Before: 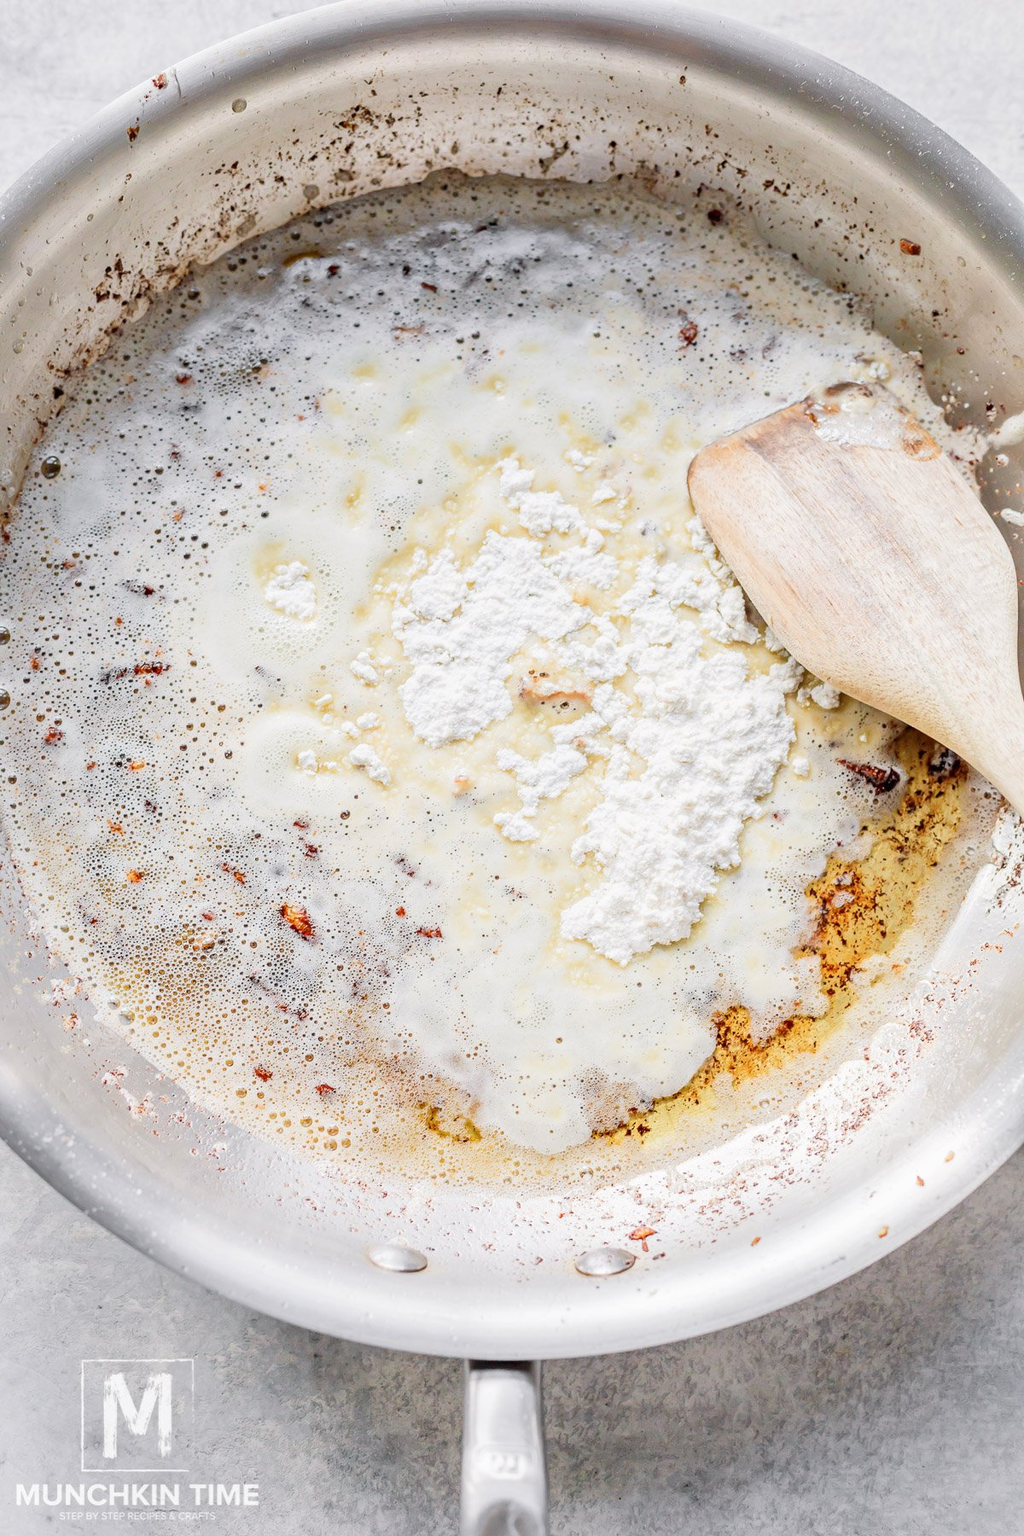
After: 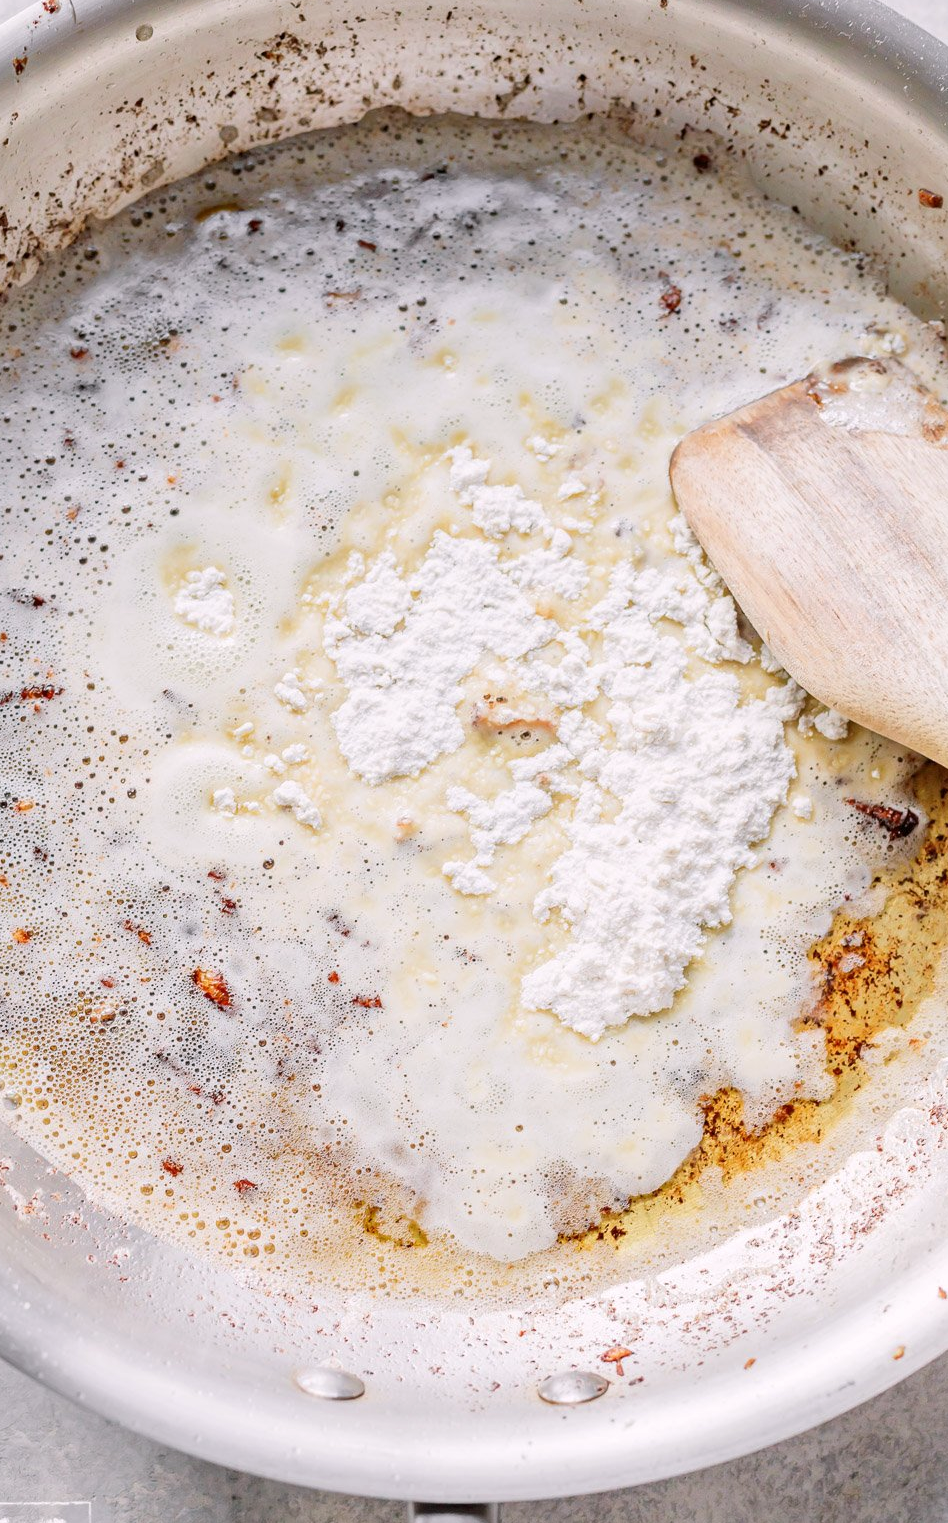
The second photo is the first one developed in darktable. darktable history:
shadows and highlights: shadows 25.01, highlights -24.3
crop: left 11.357%, top 5.09%, right 9.575%, bottom 10.246%
color correction: highlights a* 2.94, highlights b* -1.47, shadows a* -0.051, shadows b* 2.25, saturation 0.985
